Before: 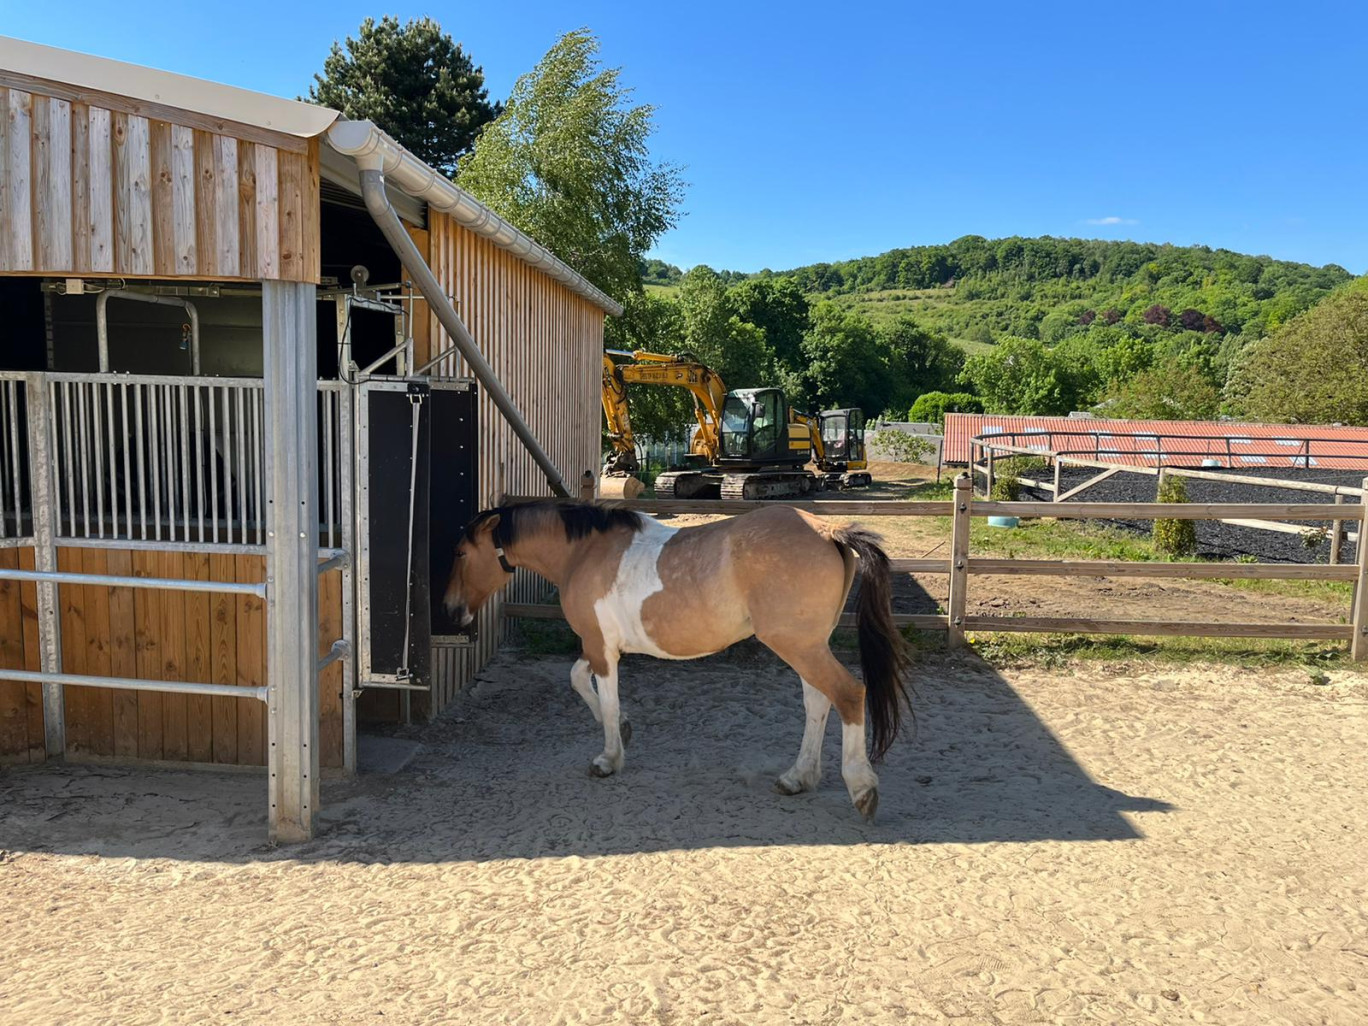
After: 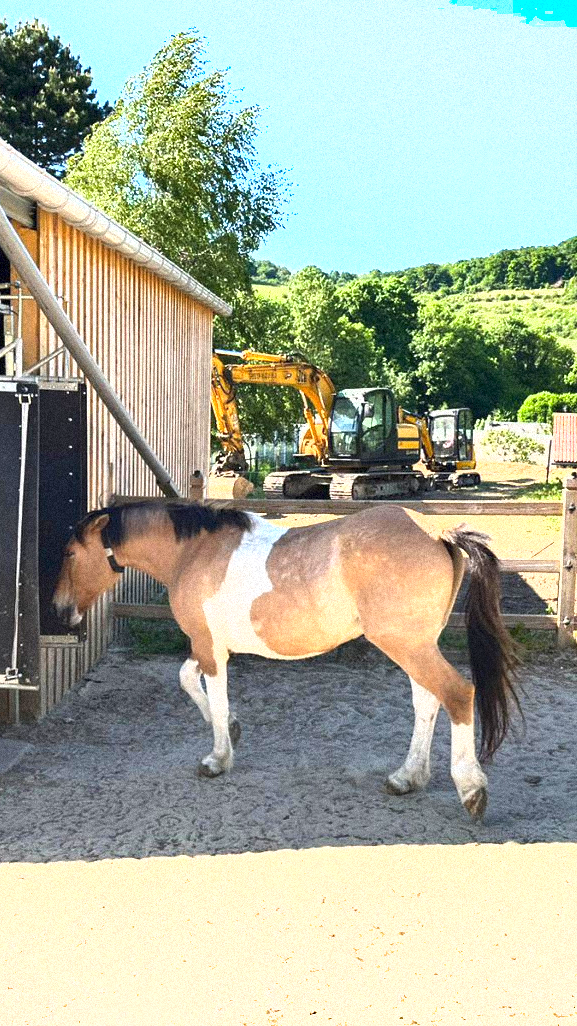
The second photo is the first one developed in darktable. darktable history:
color balance: mode lift, gamma, gain (sRGB)
crop: left 28.583%, right 29.231%
exposure: black level correction 0, exposure 1.75 EV, compensate exposure bias true, compensate highlight preservation false
shadows and highlights: low approximation 0.01, soften with gaussian
grain: strength 35%, mid-tones bias 0%
